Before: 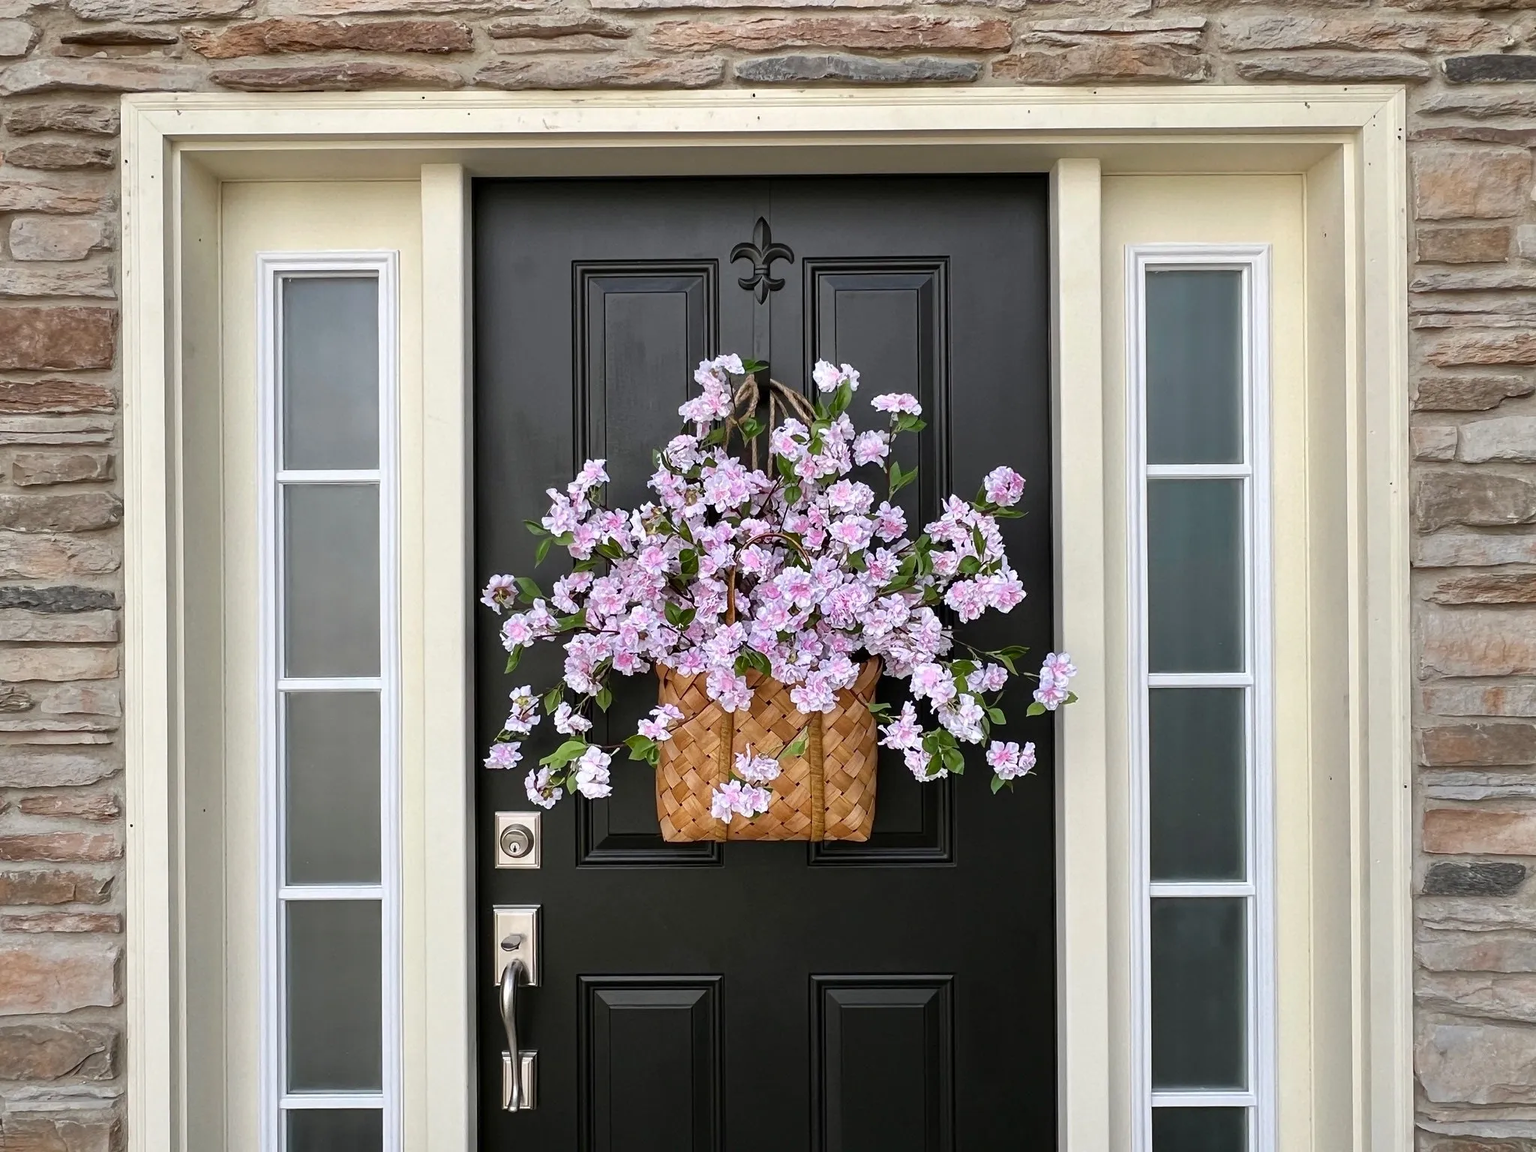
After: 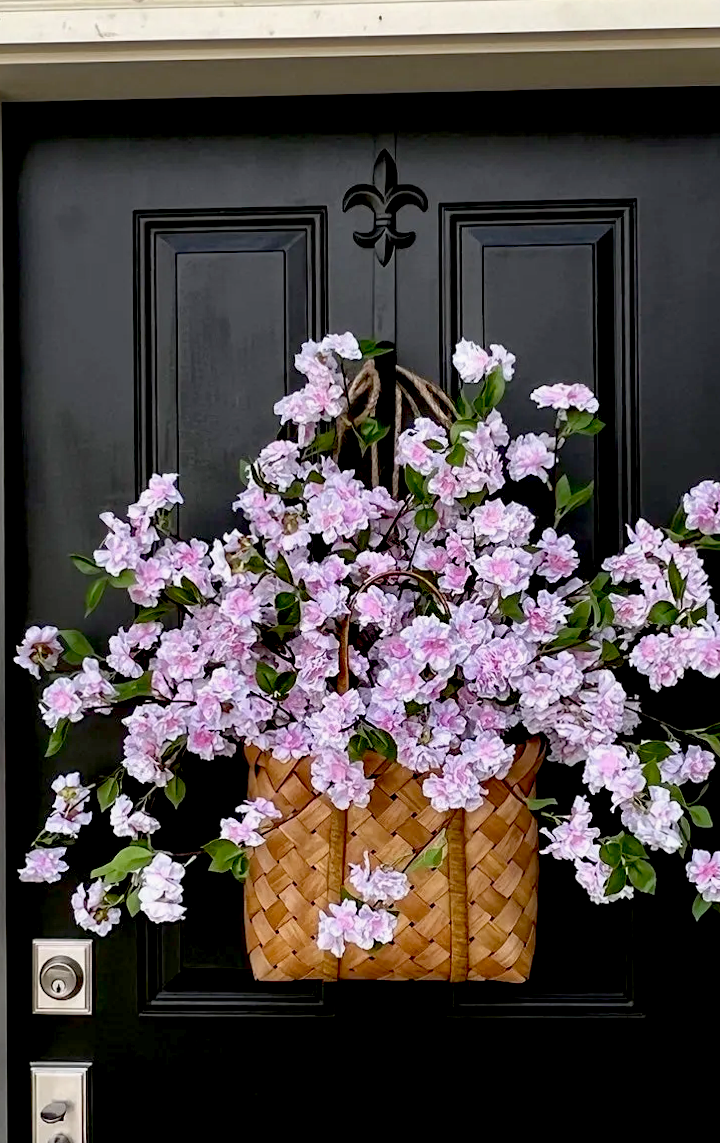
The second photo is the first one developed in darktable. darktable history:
crop and rotate: left 29.476%, top 10.214%, right 35.32%, bottom 17.333%
rotate and perspective: lens shift (horizontal) -0.055, automatic cropping off
exposure: black level correction 0.029, exposure -0.073 EV, compensate highlight preservation false
